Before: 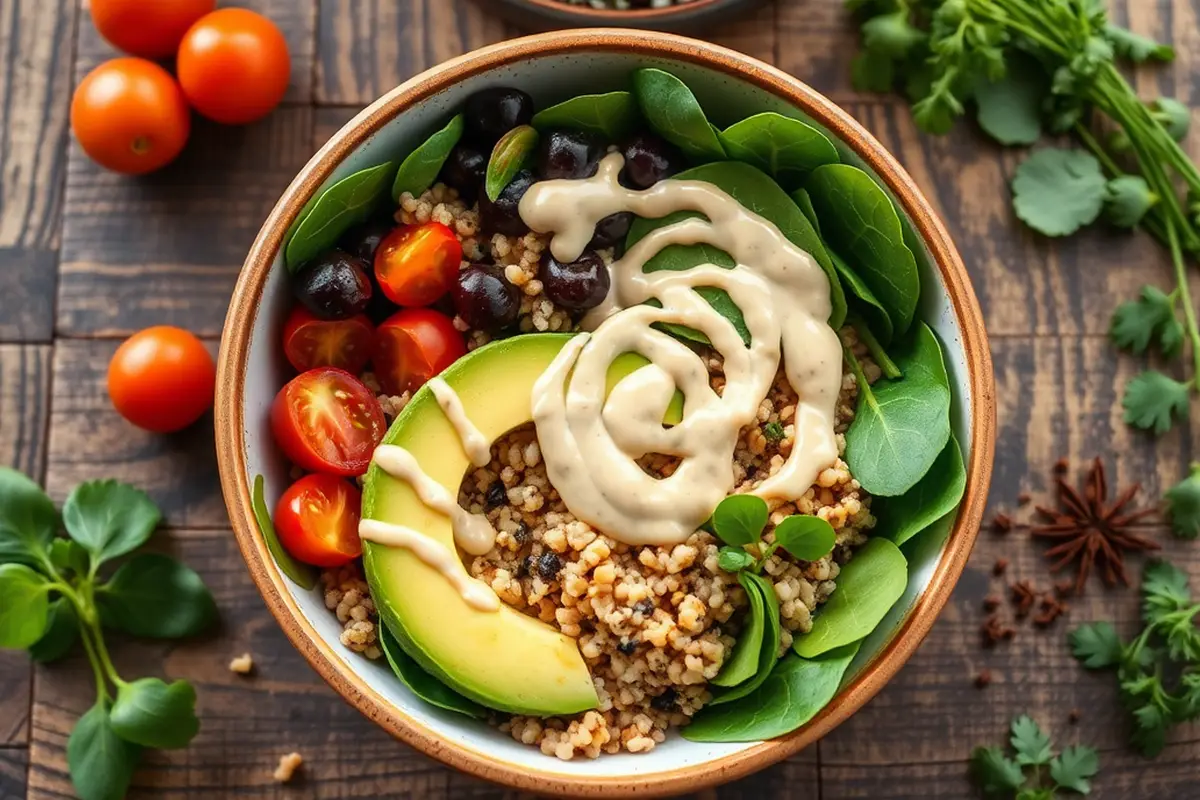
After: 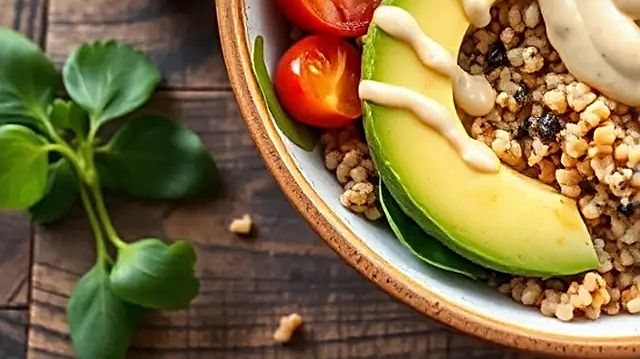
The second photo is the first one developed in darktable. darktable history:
sharpen: radius 2.709, amount 0.668
crop and rotate: top 54.972%, right 46.646%, bottom 0.117%
